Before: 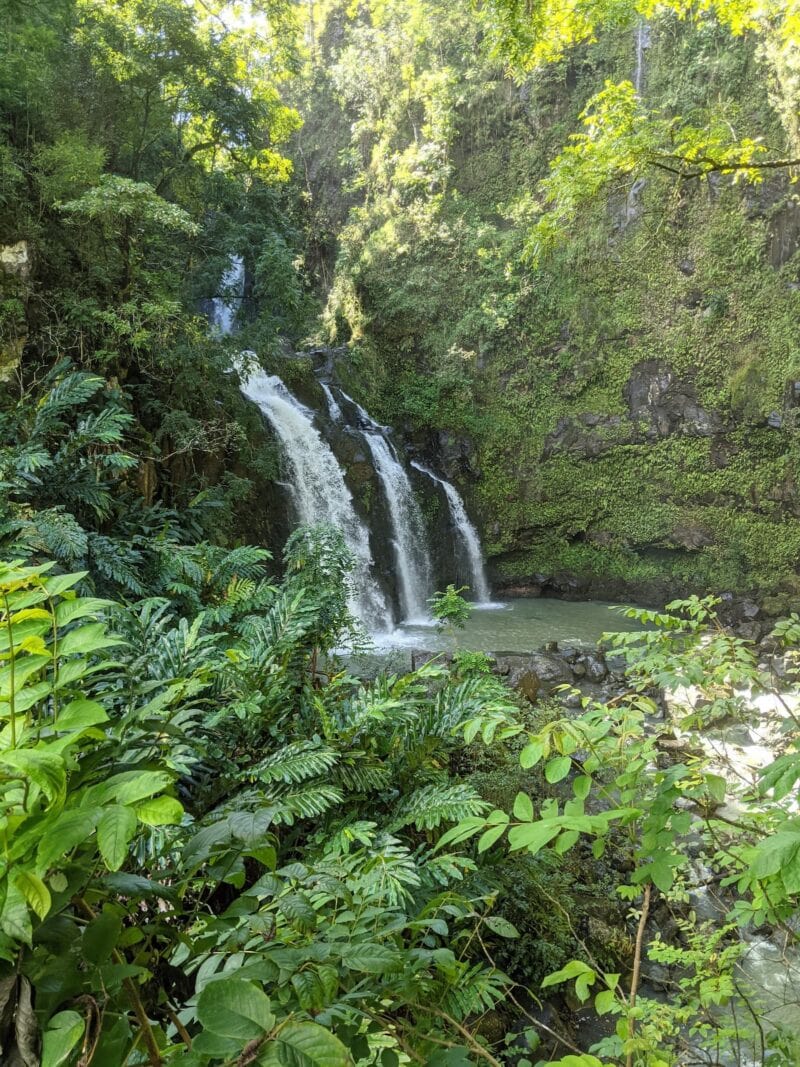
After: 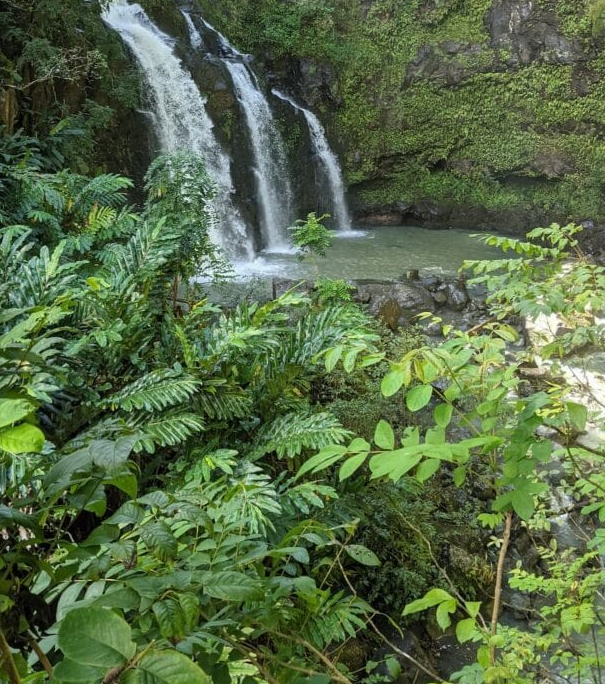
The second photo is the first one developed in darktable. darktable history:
crop and rotate: left 17.443%, top 34.94%, right 6.878%, bottom 0.9%
